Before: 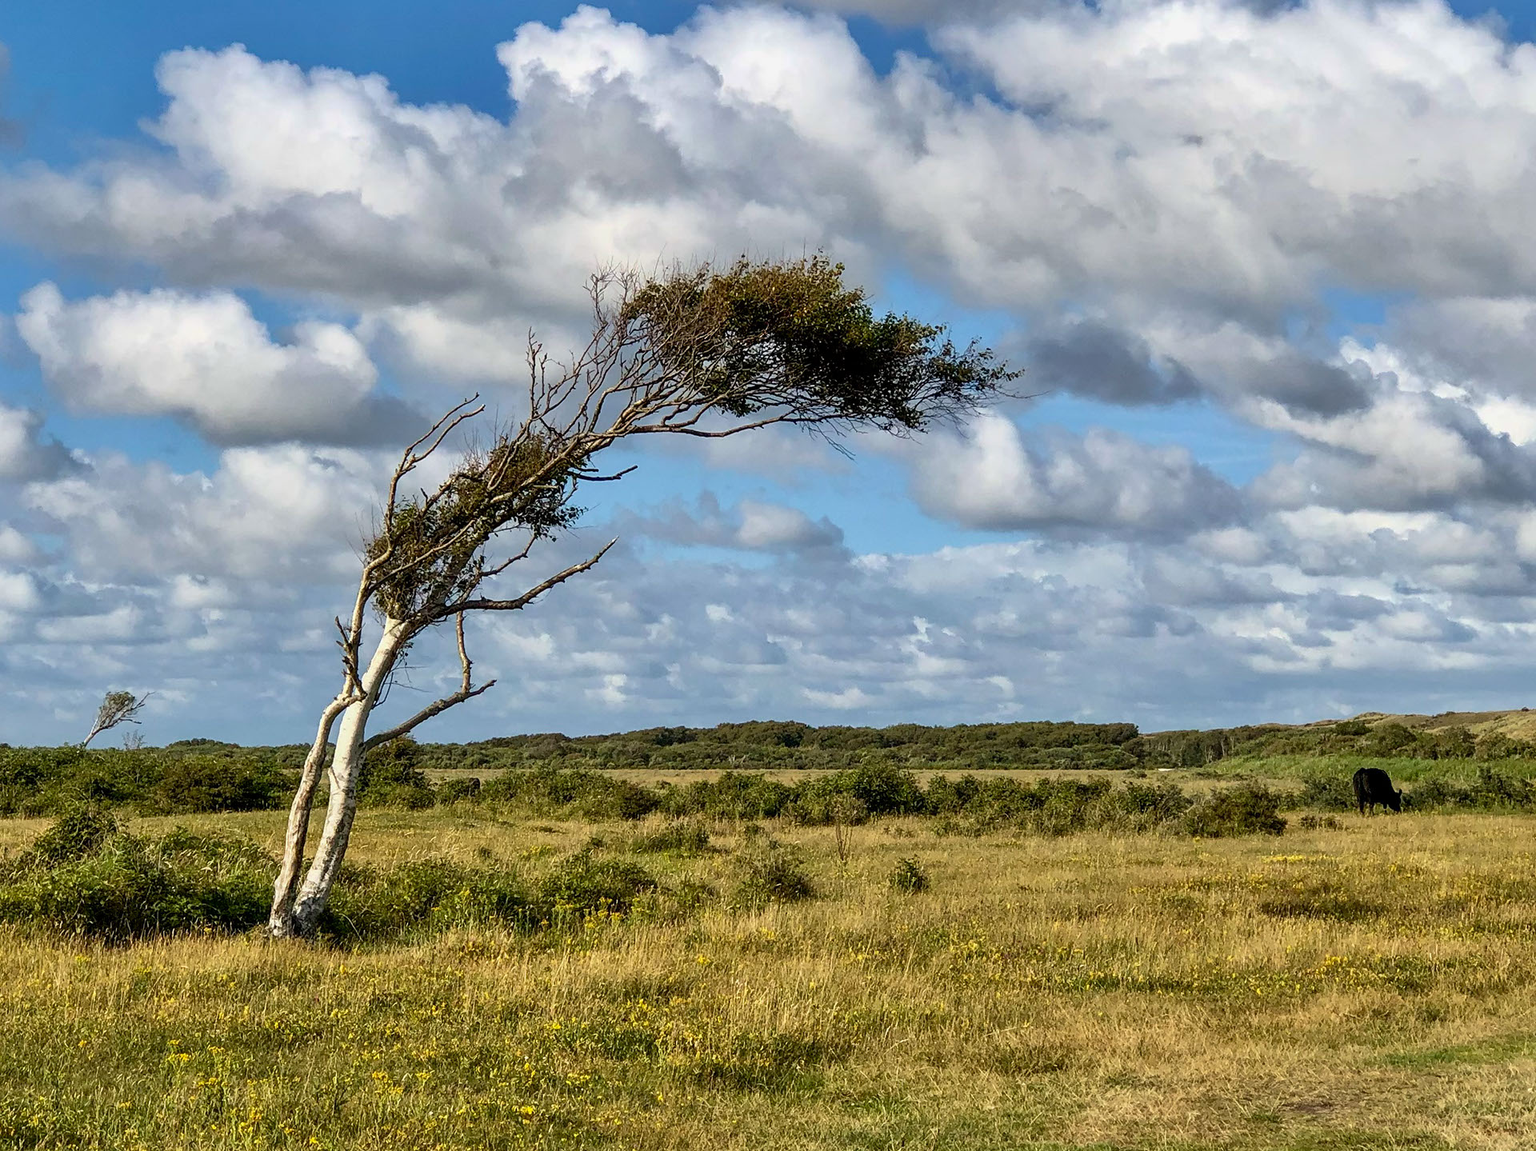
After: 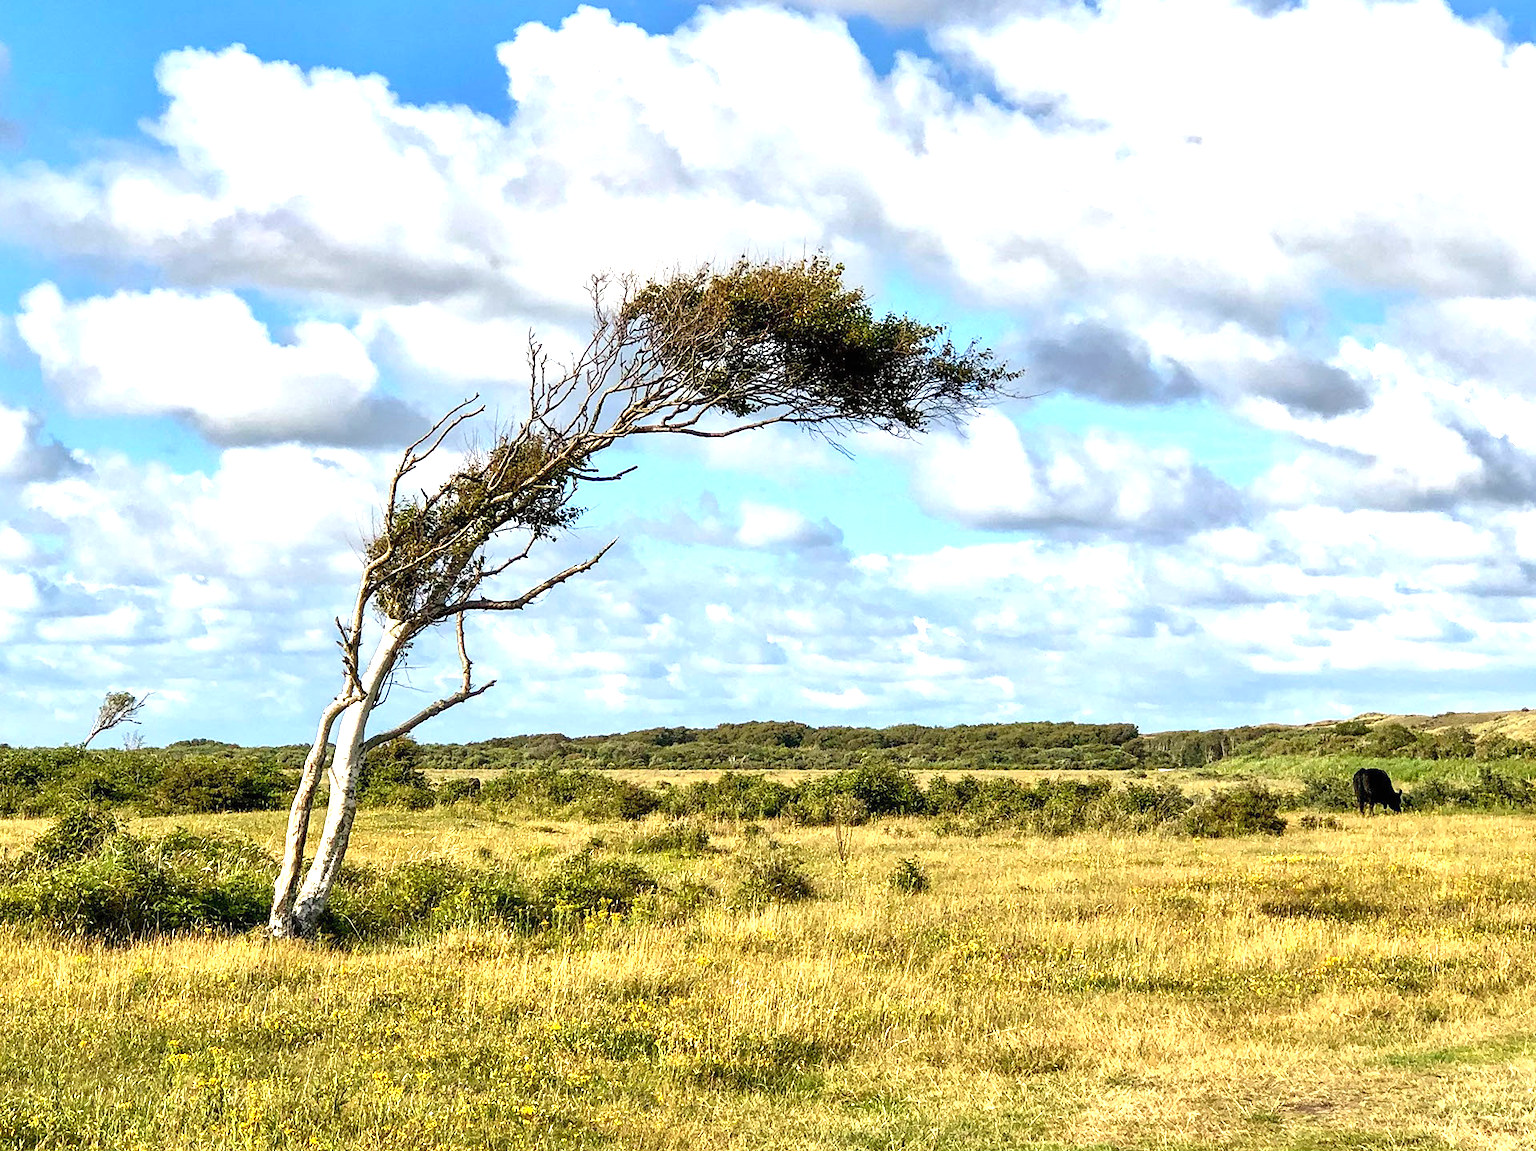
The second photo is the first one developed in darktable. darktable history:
exposure: black level correction 0, exposure 1.282 EV, compensate exposure bias true, compensate highlight preservation false
